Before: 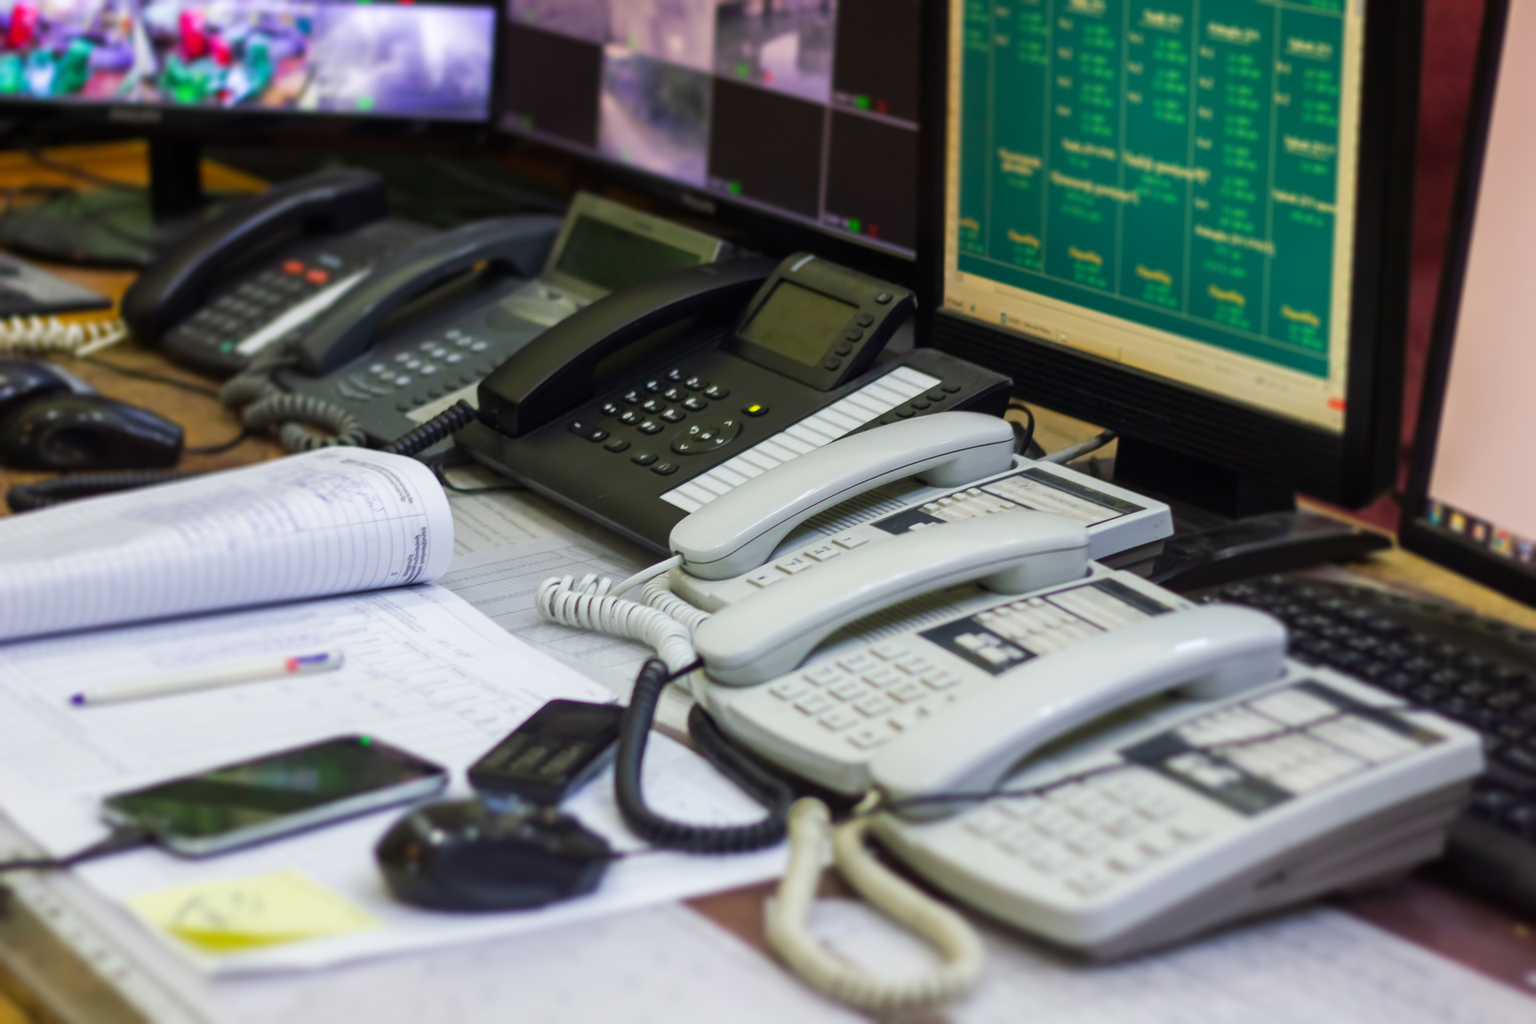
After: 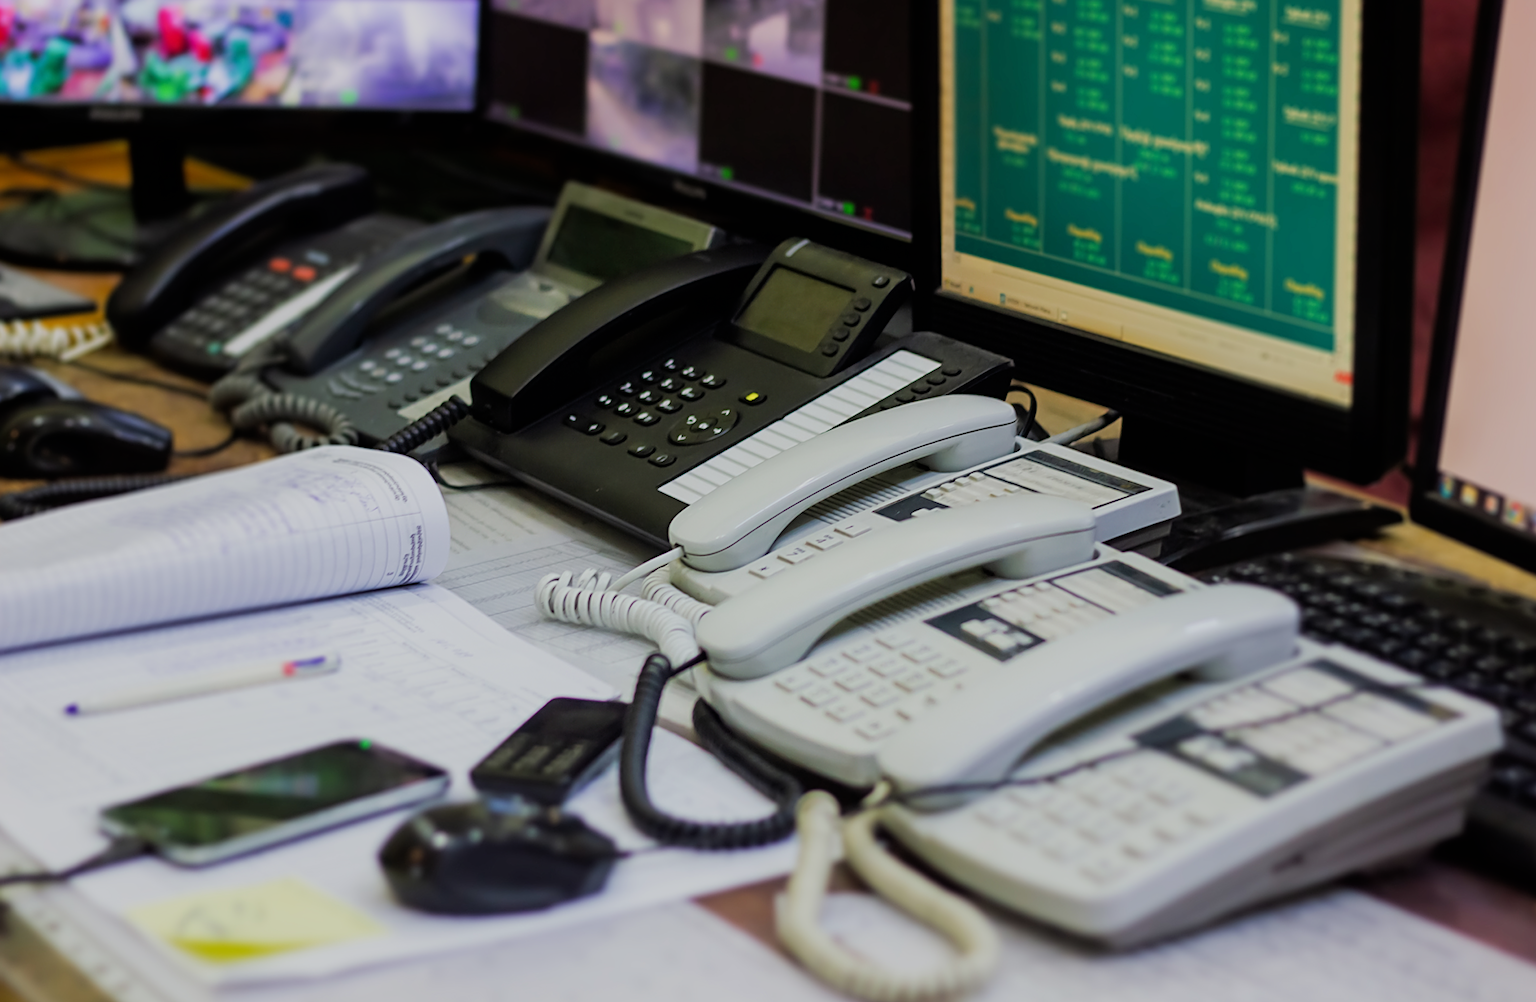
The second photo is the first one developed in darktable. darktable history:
sharpen: amount 0.6
rotate and perspective: rotation -1.42°, crop left 0.016, crop right 0.984, crop top 0.035, crop bottom 0.965
filmic rgb: black relative exposure -7.65 EV, white relative exposure 4.56 EV, hardness 3.61
